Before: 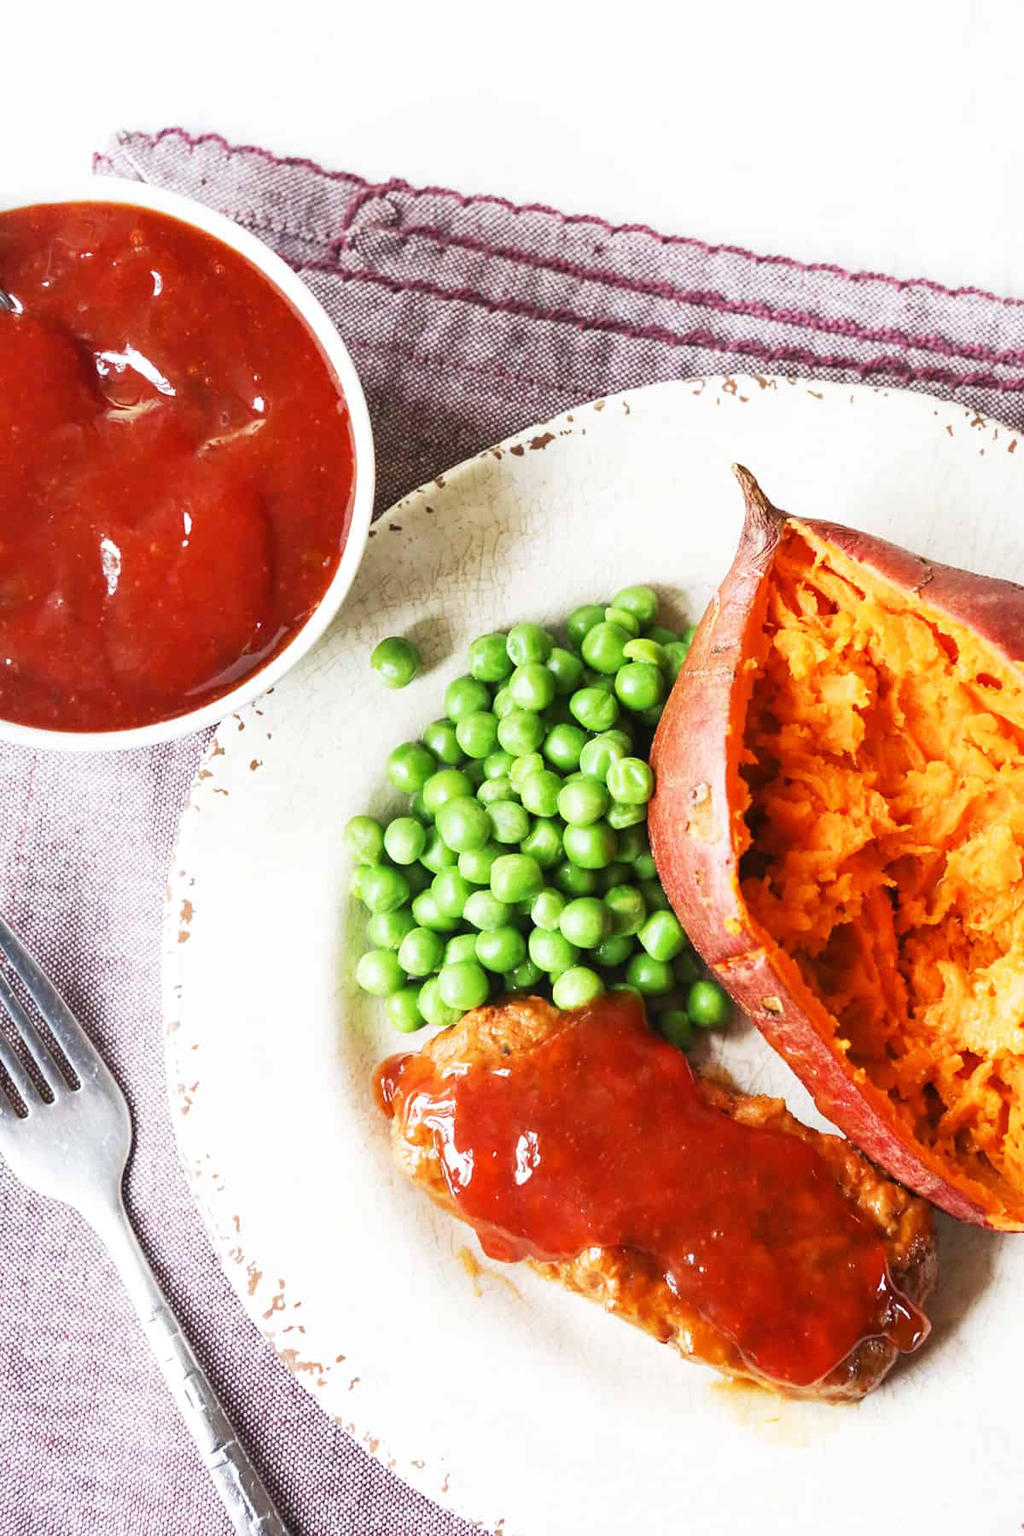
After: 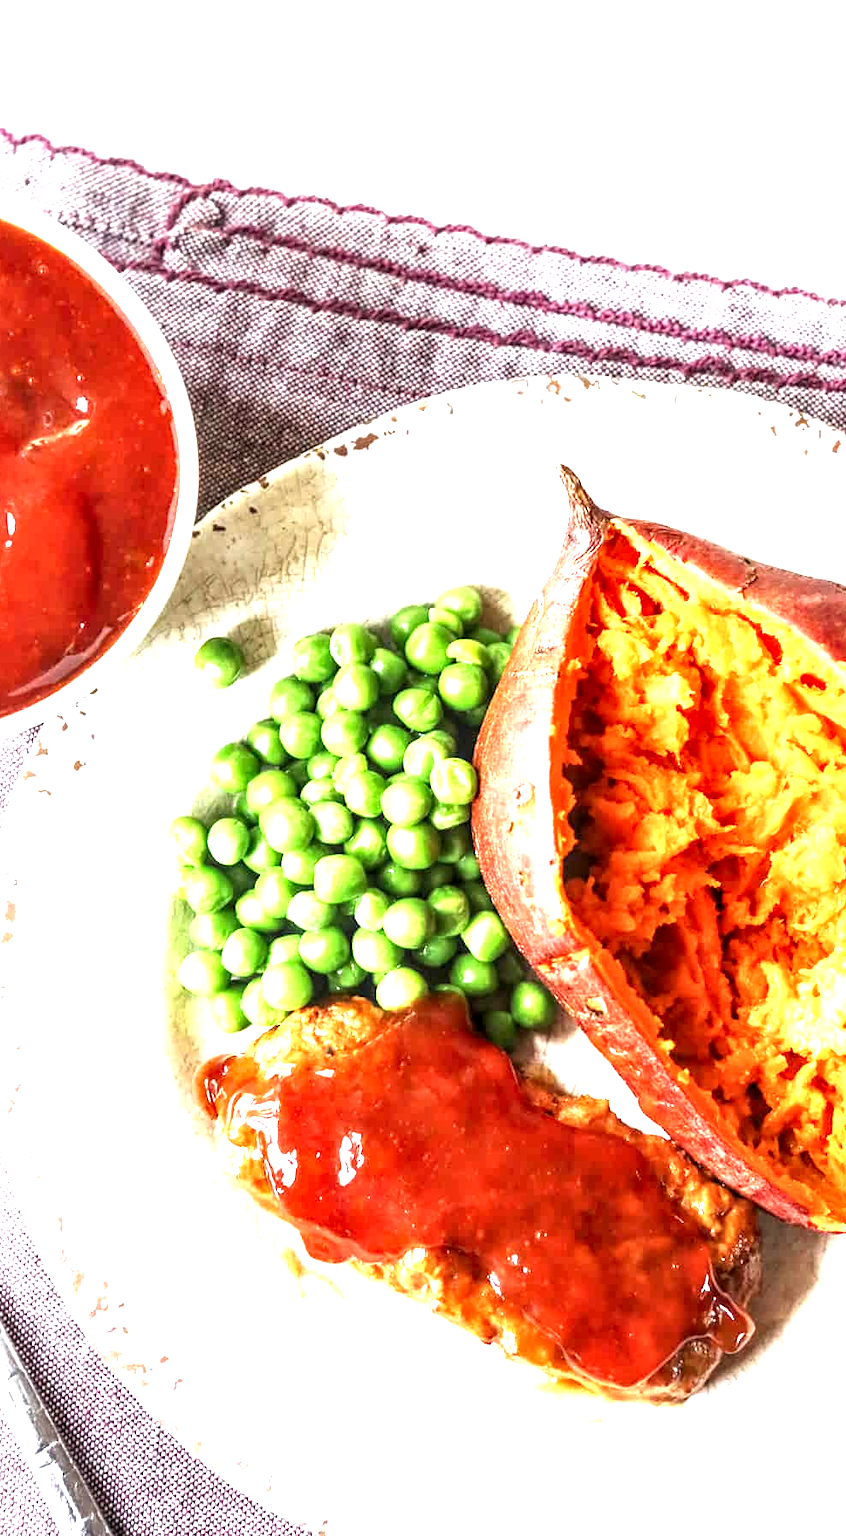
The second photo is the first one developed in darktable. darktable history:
crop: left 17.297%, bottom 0.017%
local contrast: detail 161%
exposure: black level correction 0, exposure 0.867 EV, compensate highlight preservation false
tone equalizer: on, module defaults
